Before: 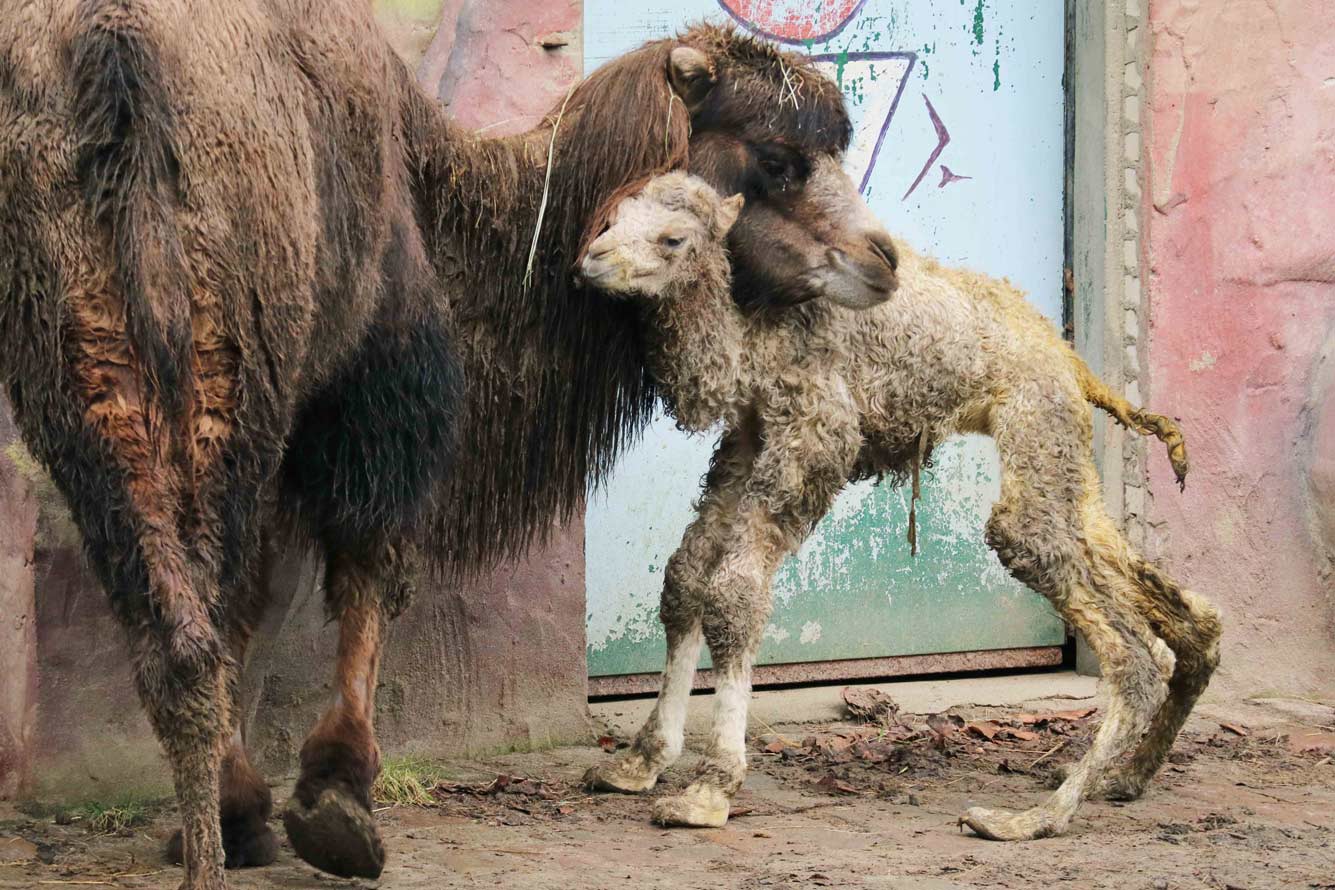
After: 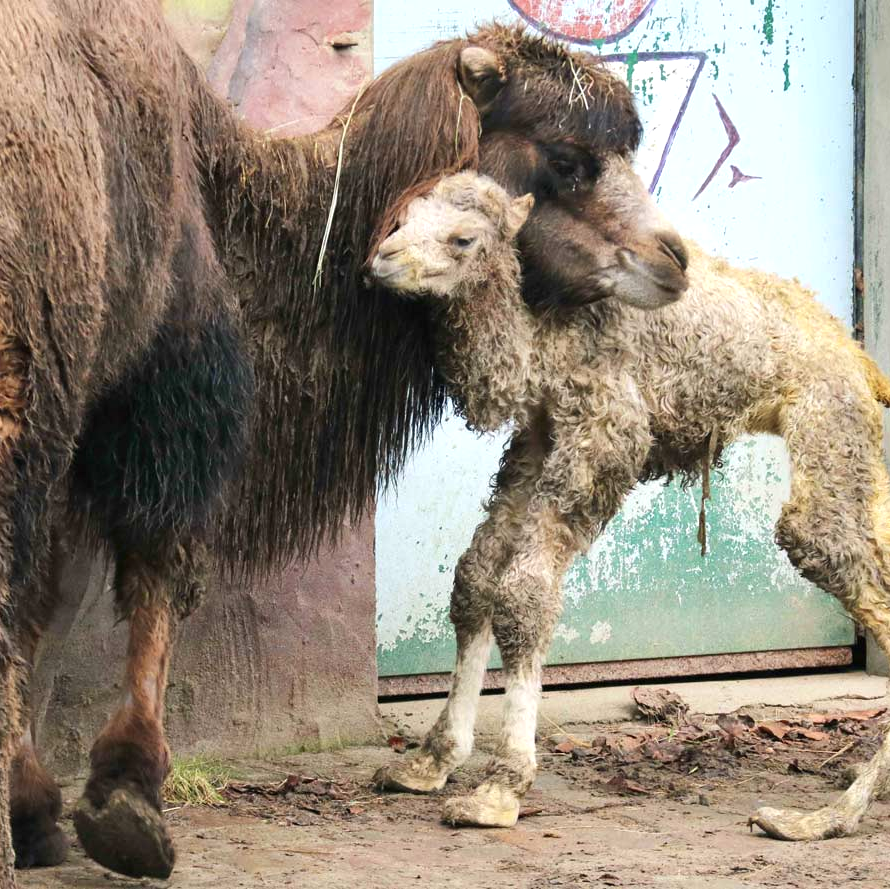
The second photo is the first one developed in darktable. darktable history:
color zones: curves: ch0 [(0.068, 0.464) (0.25, 0.5) (0.48, 0.508) (0.75, 0.536) (0.886, 0.476) (0.967, 0.456)]; ch1 [(0.066, 0.456) (0.25, 0.5) (0.616, 0.508) (0.746, 0.56) (0.934, 0.444)]
crop and rotate: left 15.754%, right 17.579%
exposure: black level correction 0, exposure 0.4 EV, compensate exposure bias true, compensate highlight preservation false
